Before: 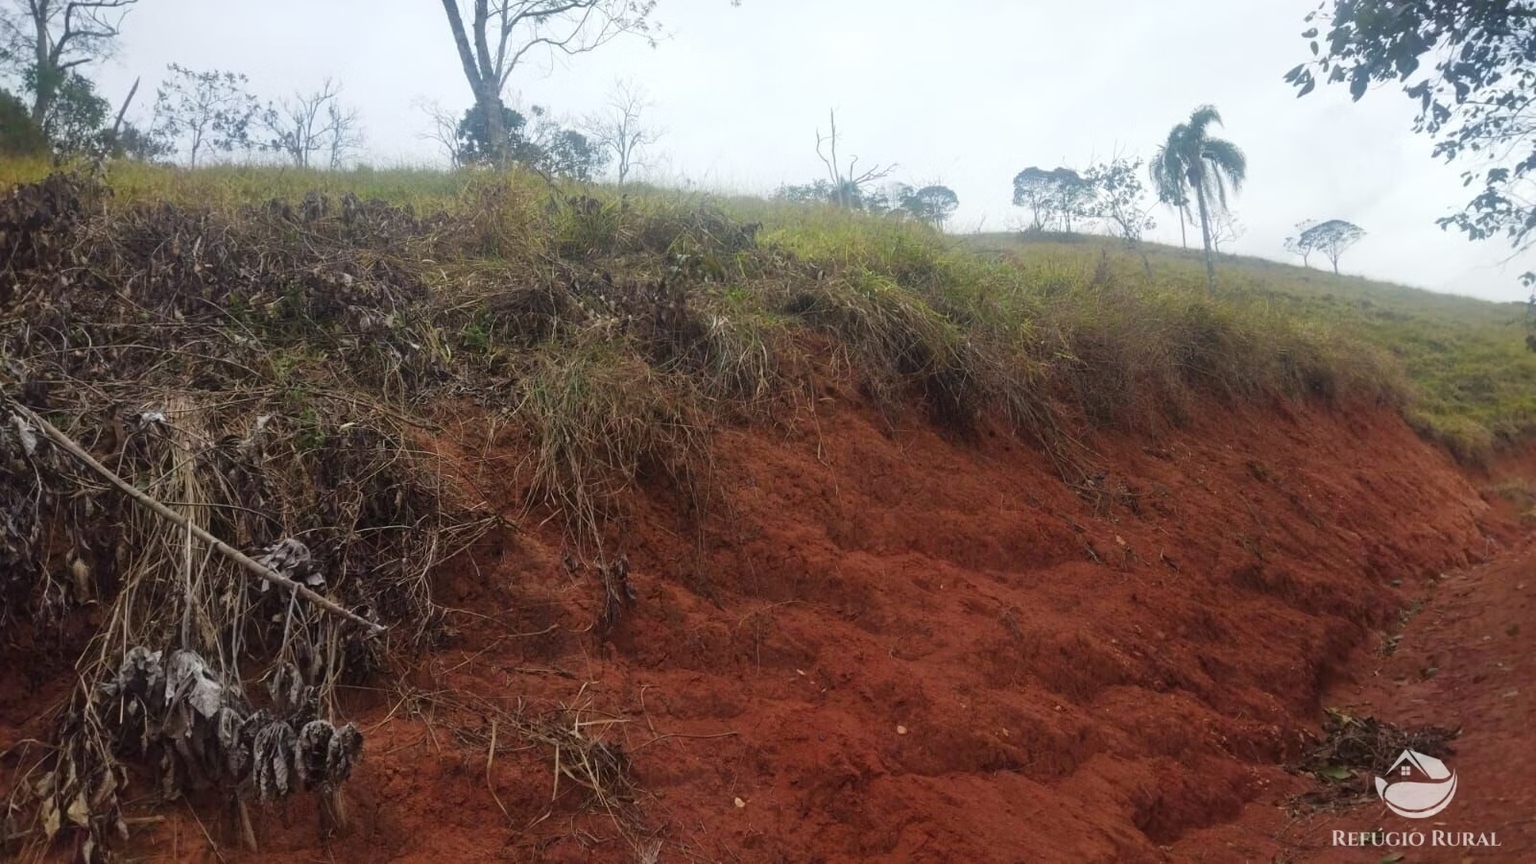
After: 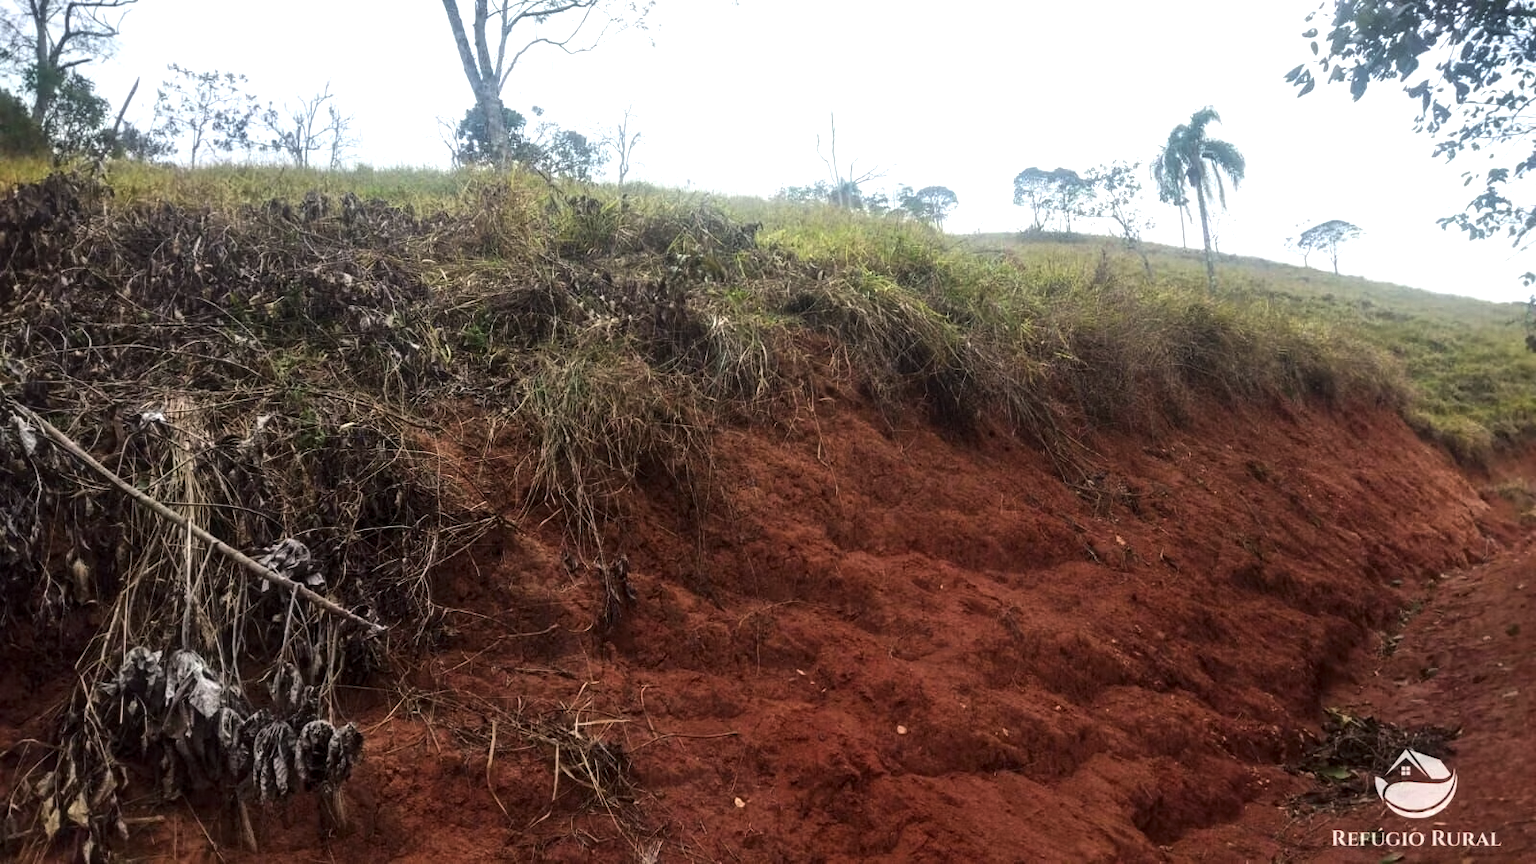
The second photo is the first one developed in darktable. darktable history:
local contrast: on, module defaults
tone equalizer: -8 EV -0.762 EV, -7 EV -0.689 EV, -6 EV -0.623 EV, -5 EV -0.398 EV, -3 EV 0.404 EV, -2 EV 0.6 EV, -1 EV 0.693 EV, +0 EV 0.778 EV, edges refinement/feathering 500, mask exposure compensation -1.57 EV, preserve details no
